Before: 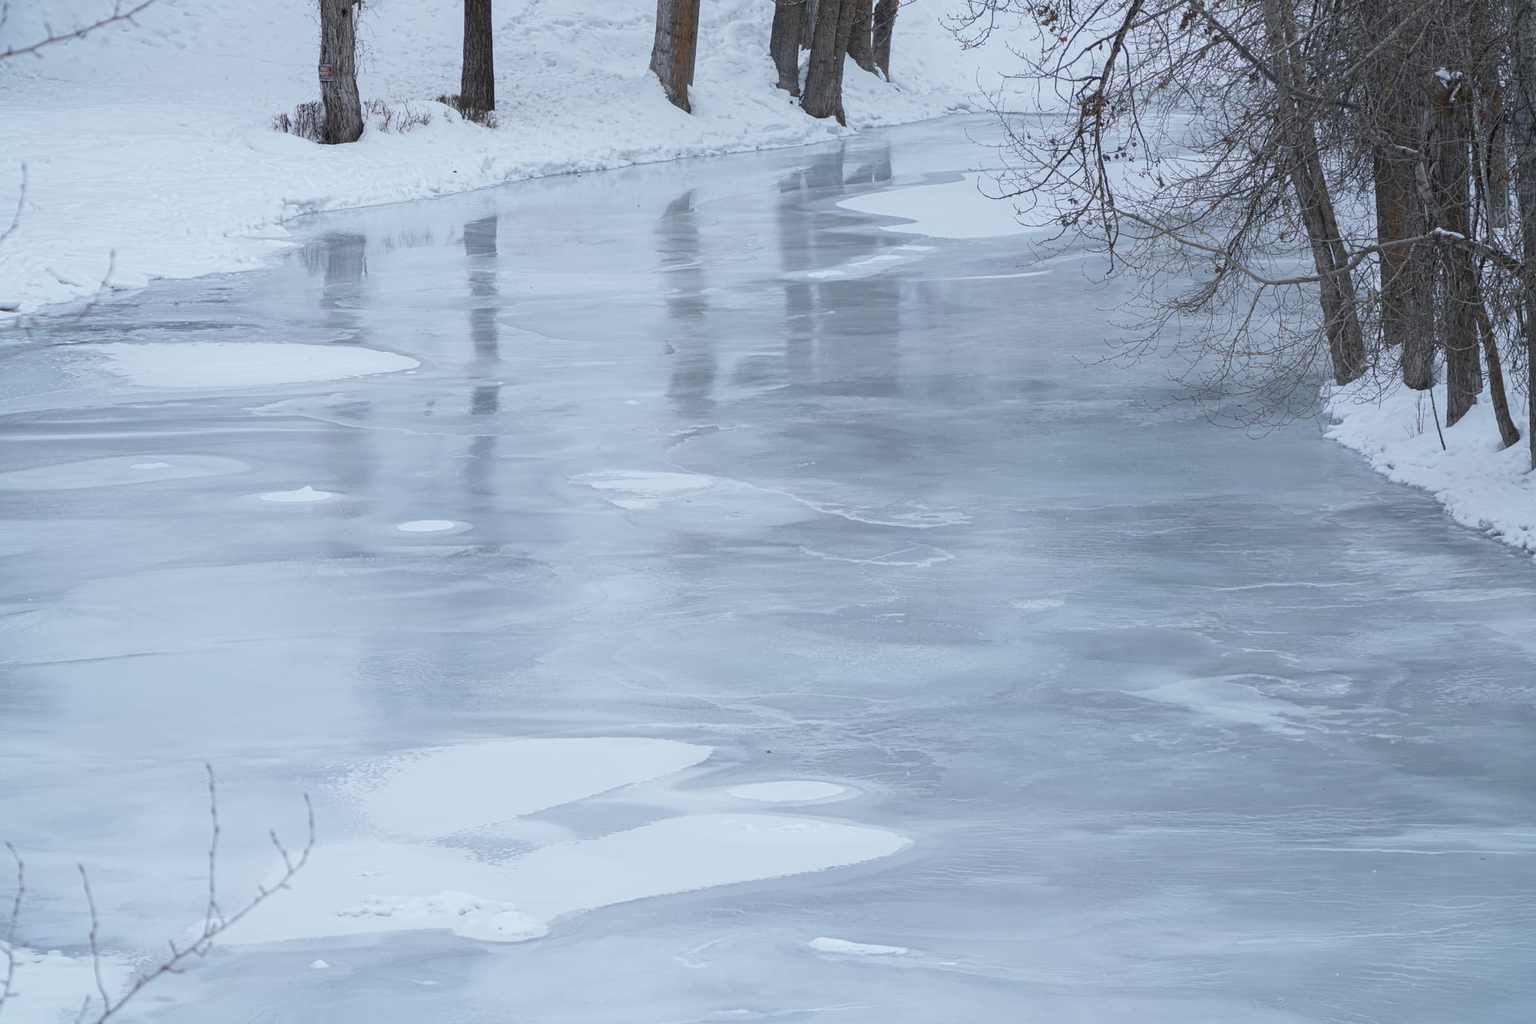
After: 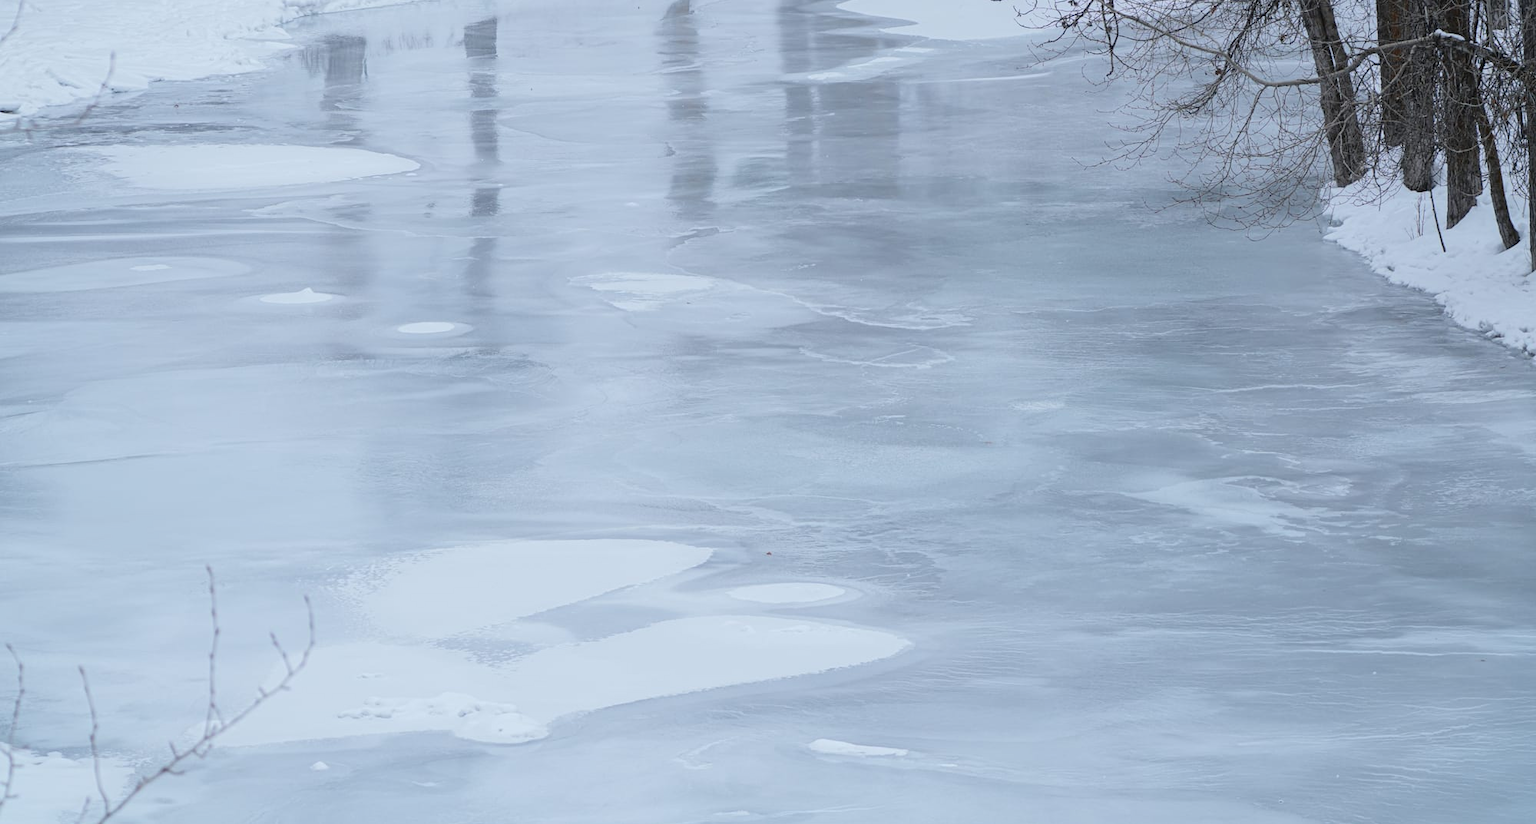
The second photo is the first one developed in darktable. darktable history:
crop and rotate: top 19.425%
tone curve: curves: ch0 [(0, 0) (0.003, 0.048) (0.011, 0.048) (0.025, 0.048) (0.044, 0.049) (0.069, 0.048) (0.1, 0.052) (0.136, 0.071) (0.177, 0.109) (0.224, 0.157) (0.277, 0.233) (0.335, 0.32) (0.399, 0.404) (0.468, 0.496) (0.543, 0.582) (0.623, 0.653) (0.709, 0.738) (0.801, 0.811) (0.898, 0.895) (1, 1)], color space Lab, independent channels, preserve colors none
